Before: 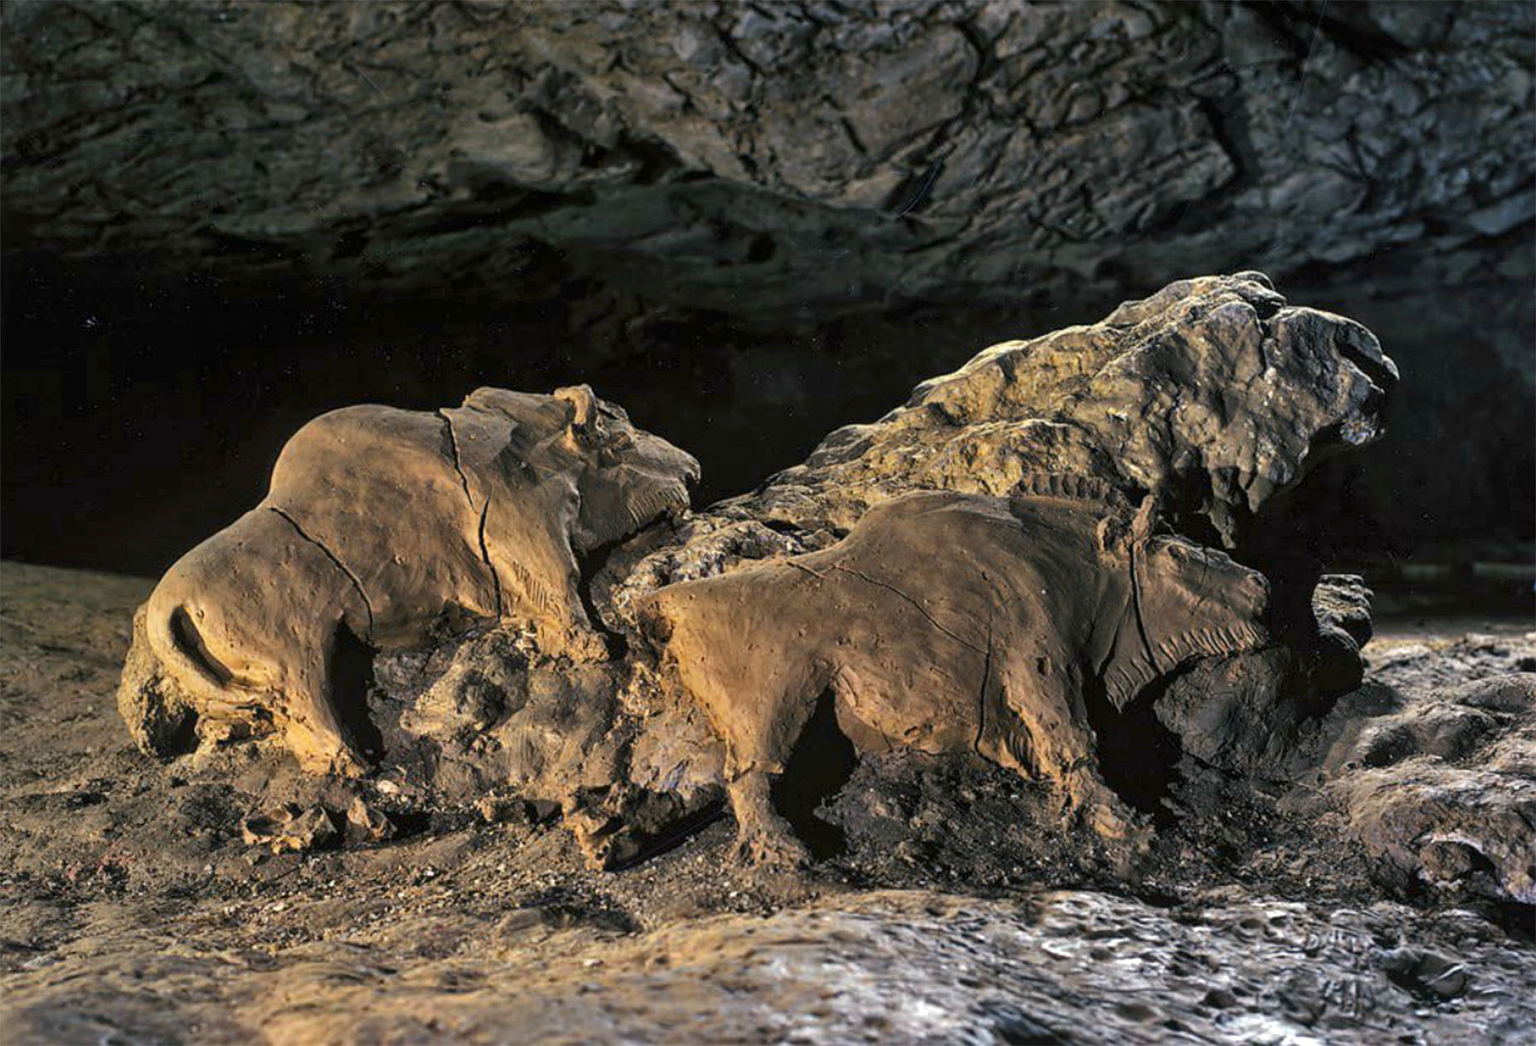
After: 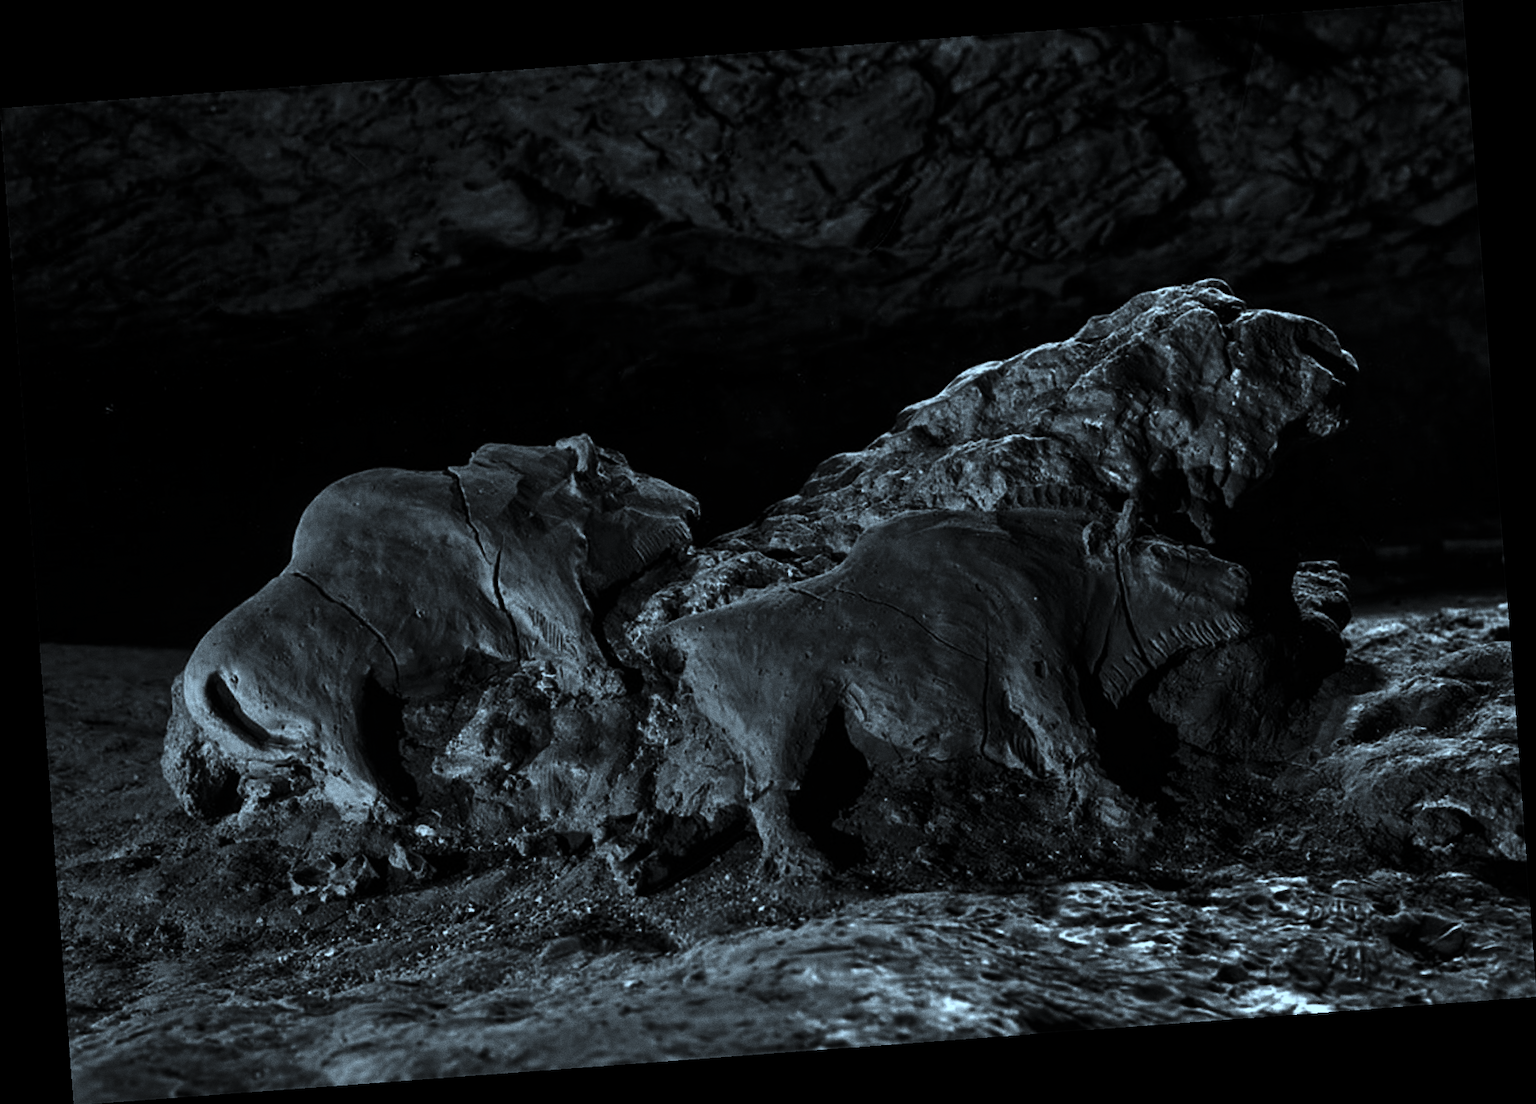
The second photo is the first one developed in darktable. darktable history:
contrast brightness saturation: contrast -0.03, brightness -0.59, saturation -1
rotate and perspective: rotation -4.25°, automatic cropping off
grain: coarseness 0.09 ISO
color correction: highlights a* -10.69, highlights b* -19.19
